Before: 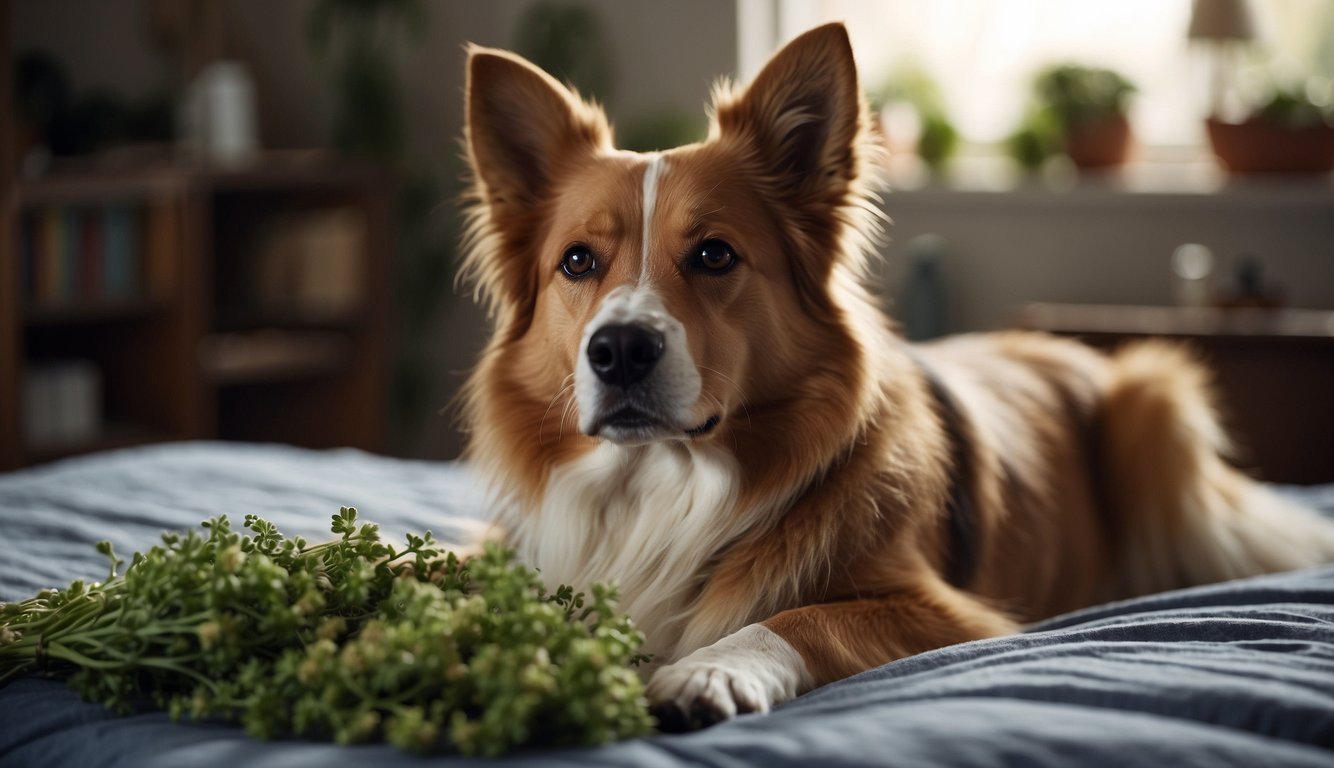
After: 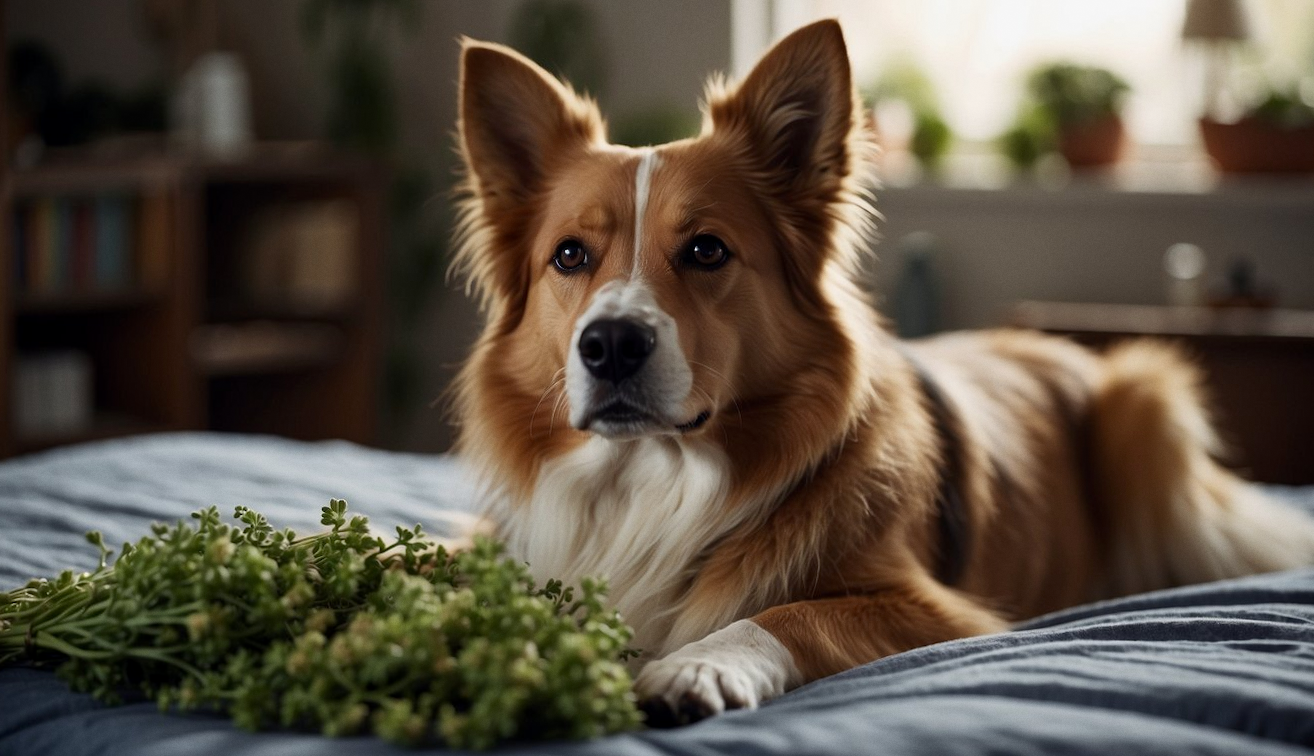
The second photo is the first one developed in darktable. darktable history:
crop and rotate: angle -0.5°
grain: coarseness 0.09 ISO, strength 10%
exposure: black level correction 0.002, exposure -0.1 EV, compensate highlight preservation false
